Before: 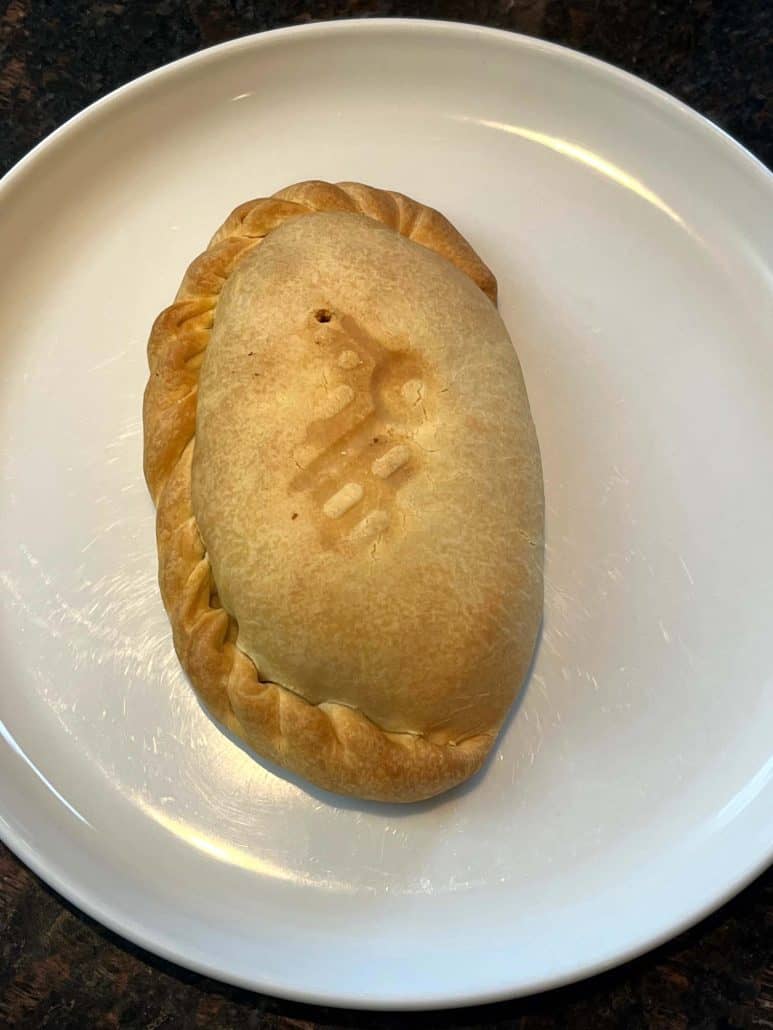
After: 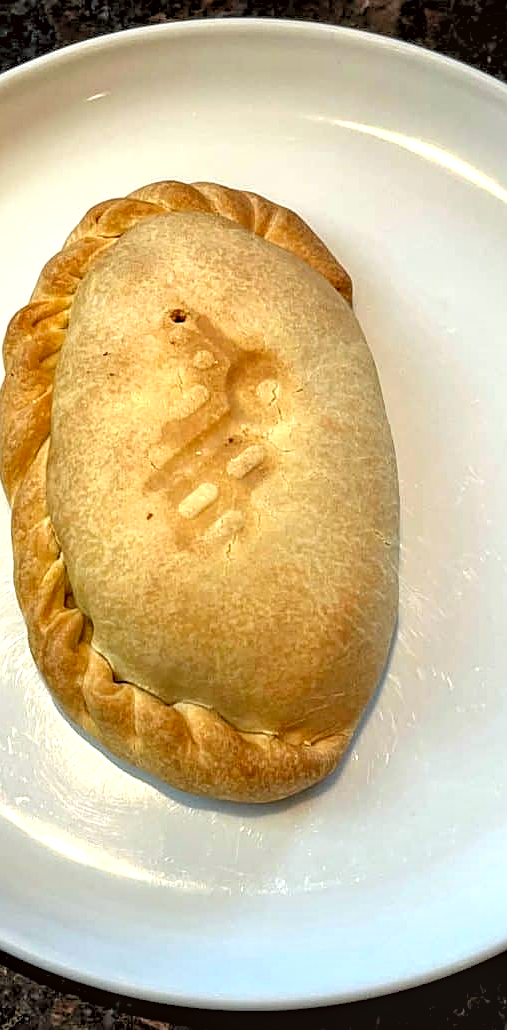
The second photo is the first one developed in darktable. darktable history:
crop and rotate: left 18.765%, right 15.58%
sharpen: on, module defaults
local contrast: detail 150%
color correction: highlights a* -2.93, highlights b* -2.09, shadows a* 2.2, shadows b* 2.65
levels: levels [0.044, 0.416, 0.908]
